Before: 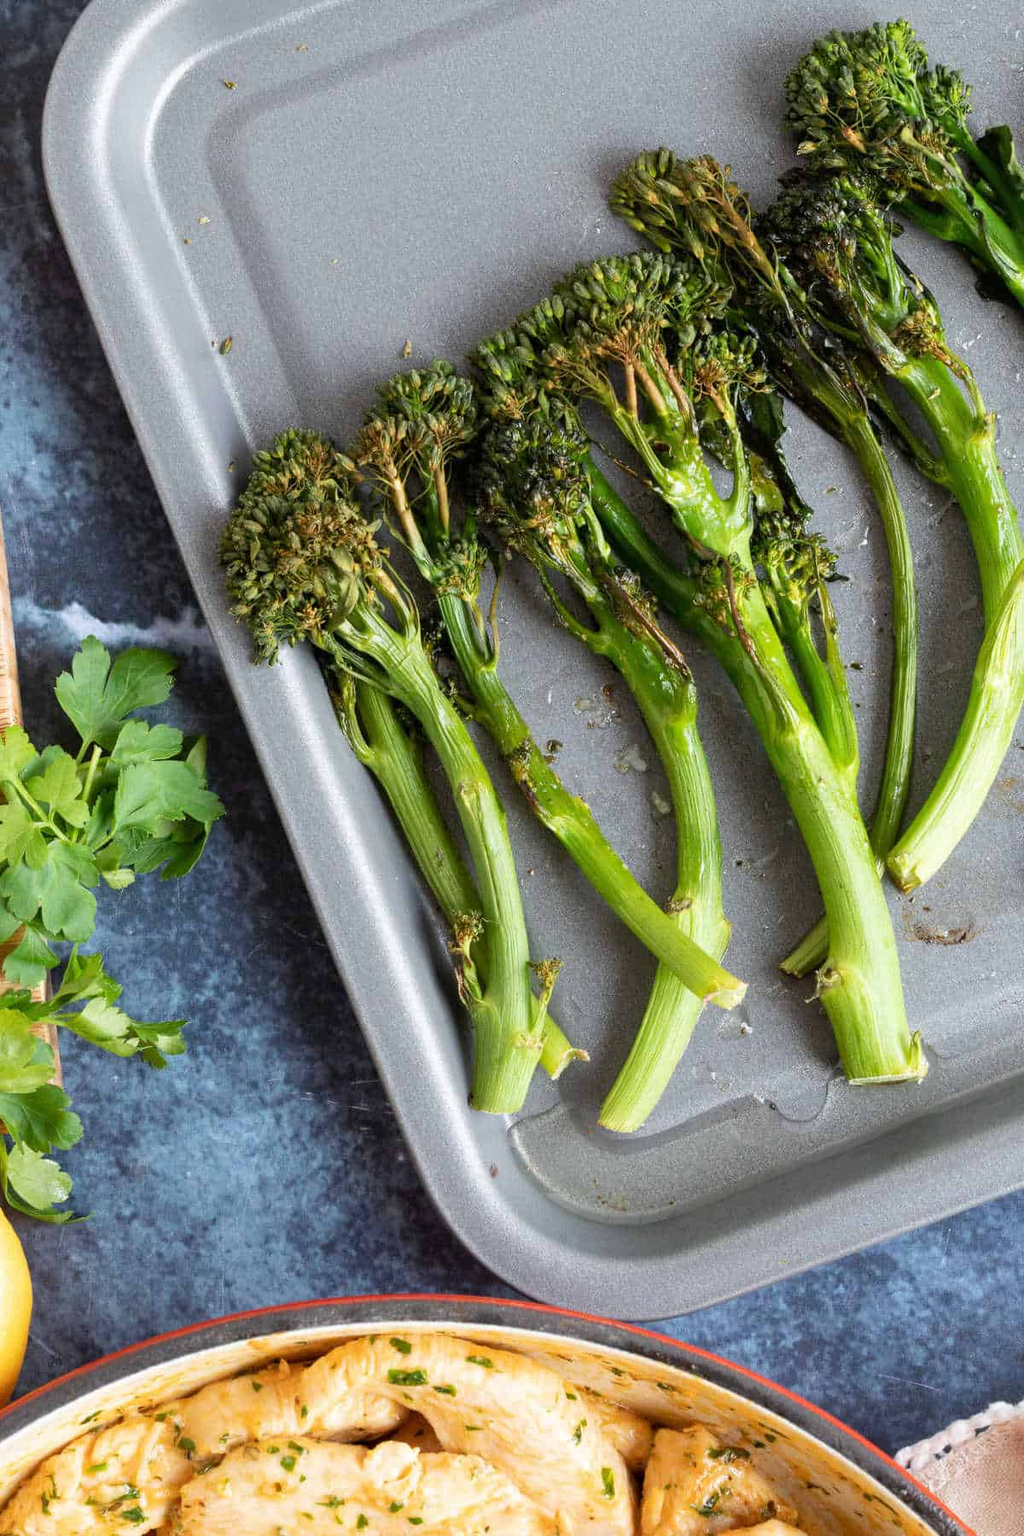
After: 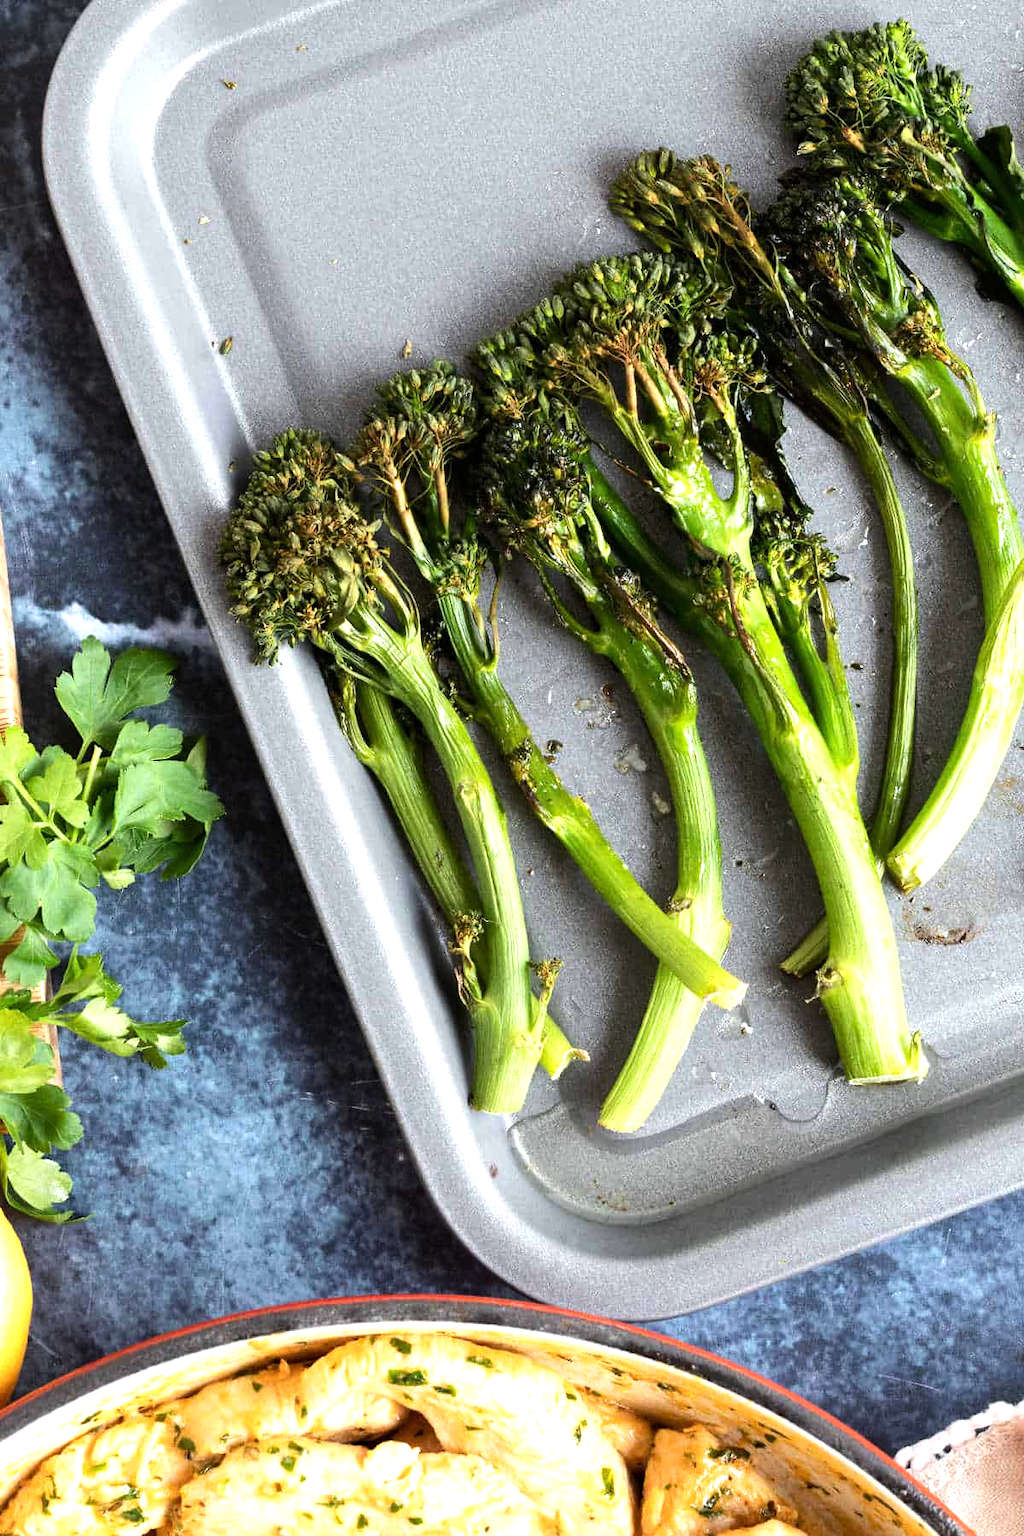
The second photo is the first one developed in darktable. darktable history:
tone equalizer: -8 EV -0.769 EV, -7 EV -0.681 EV, -6 EV -0.63 EV, -5 EV -0.421 EV, -3 EV 0.366 EV, -2 EV 0.6 EV, -1 EV 0.699 EV, +0 EV 0.763 EV, edges refinement/feathering 500, mask exposure compensation -1.57 EV, preserve details no
